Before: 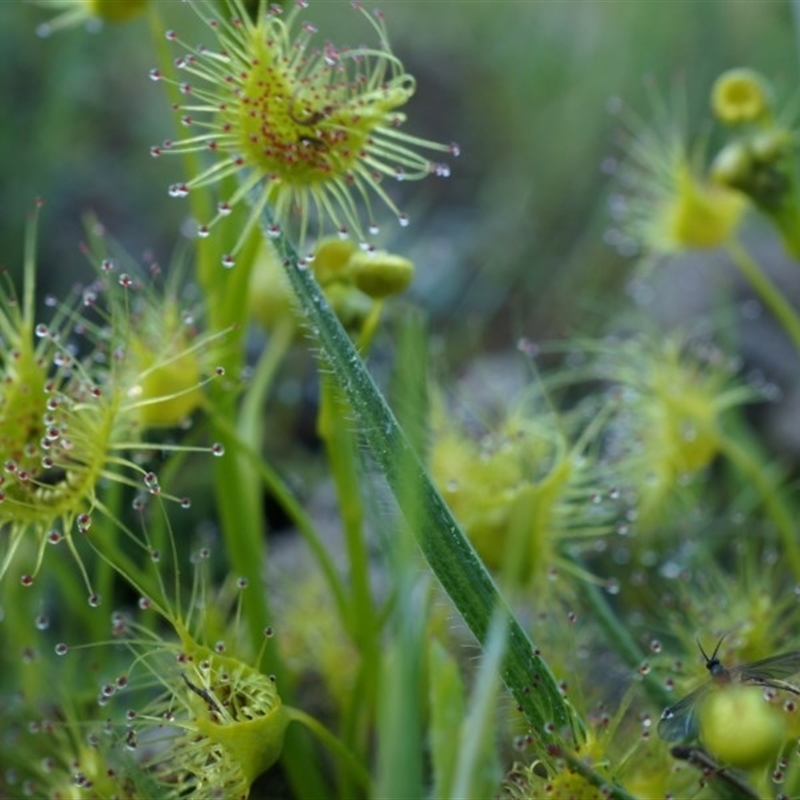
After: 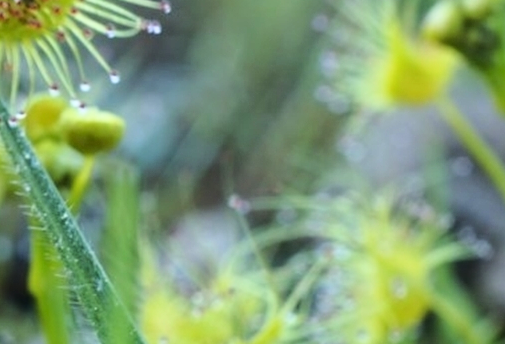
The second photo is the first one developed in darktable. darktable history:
crop: left 36.16%, top 17.976%, right 0.641%, bottom 38.914%
base curve: curves: ch0 [(0, 0) (0.028, 0.03) (0.121, 0.232) (0.46, 0.748) (0.859, 0.968) (1, 1)]
